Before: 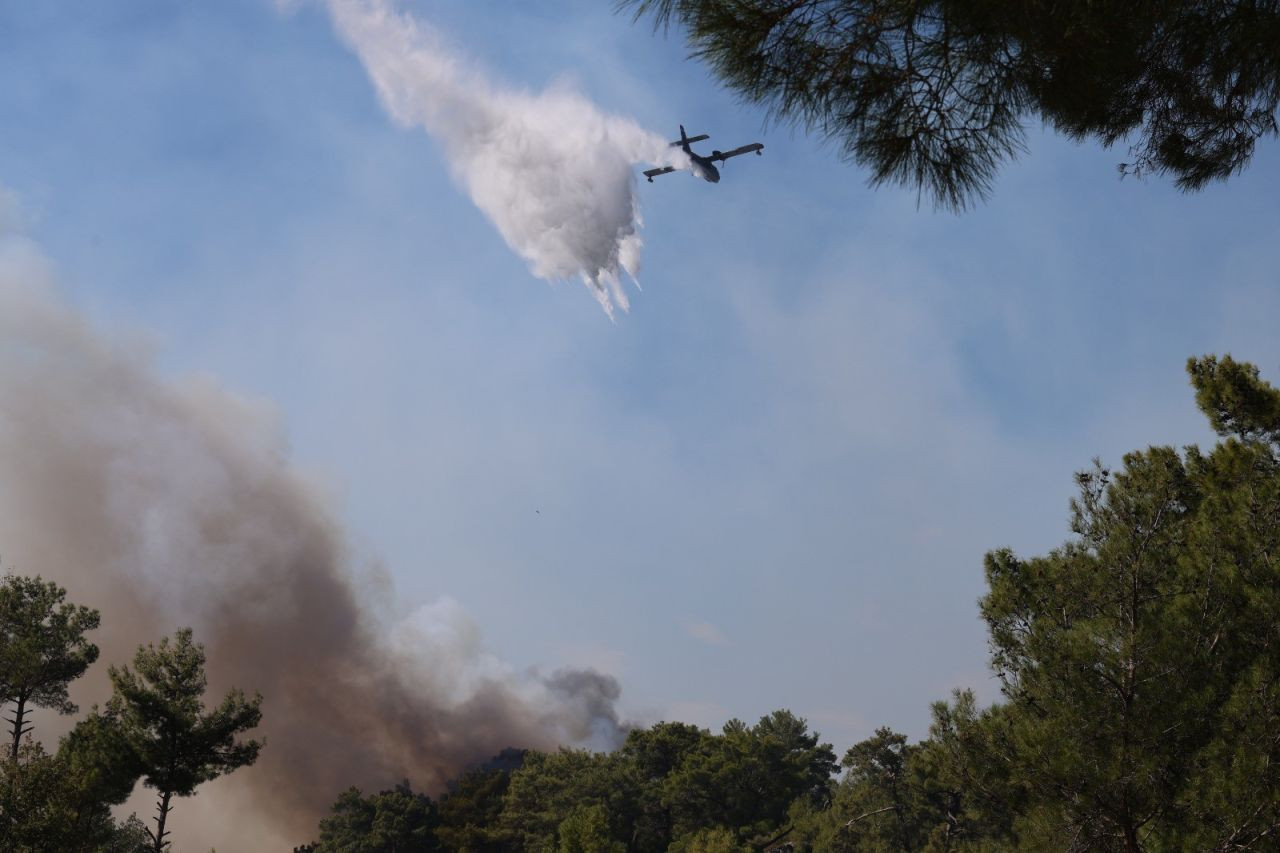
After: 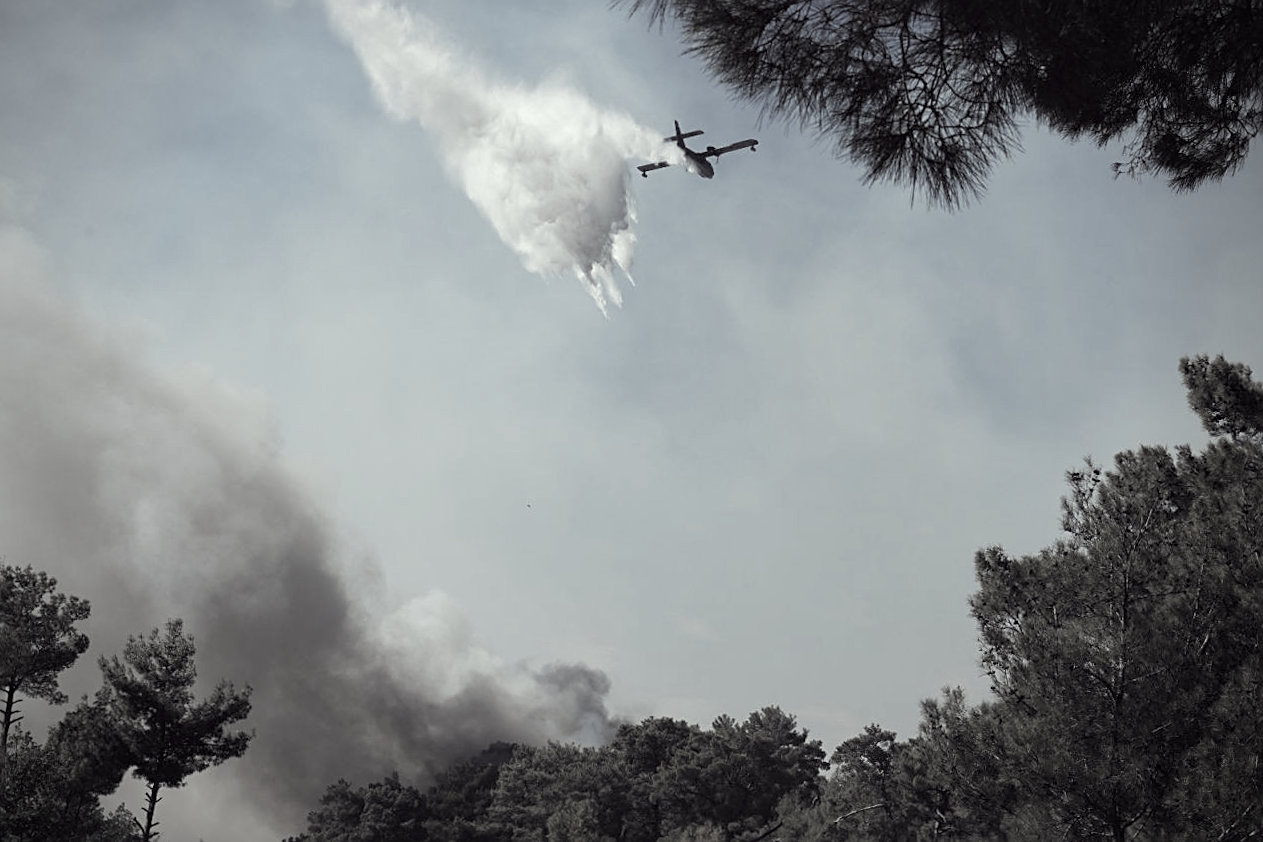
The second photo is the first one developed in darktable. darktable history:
crop and rotate: angle -0.5°
sharpen: on, module defaults
exposure: black level correction 0.001, exposure 0.5 EV, compensate exposure bias true, compensate highlight preservation false
color zones: curves: ch1 [(0.238, 0.163) (0.476, 0.2) (0.733, 0.322) (0.848, 0.134)]
white balance: red 0.978, blue 0.999
vignetting: unbound false
color correction: highlights a* -20.17, highlights b* 20.27, shadows a* 20.03, shadows b* -20.46, saturation 0.43
